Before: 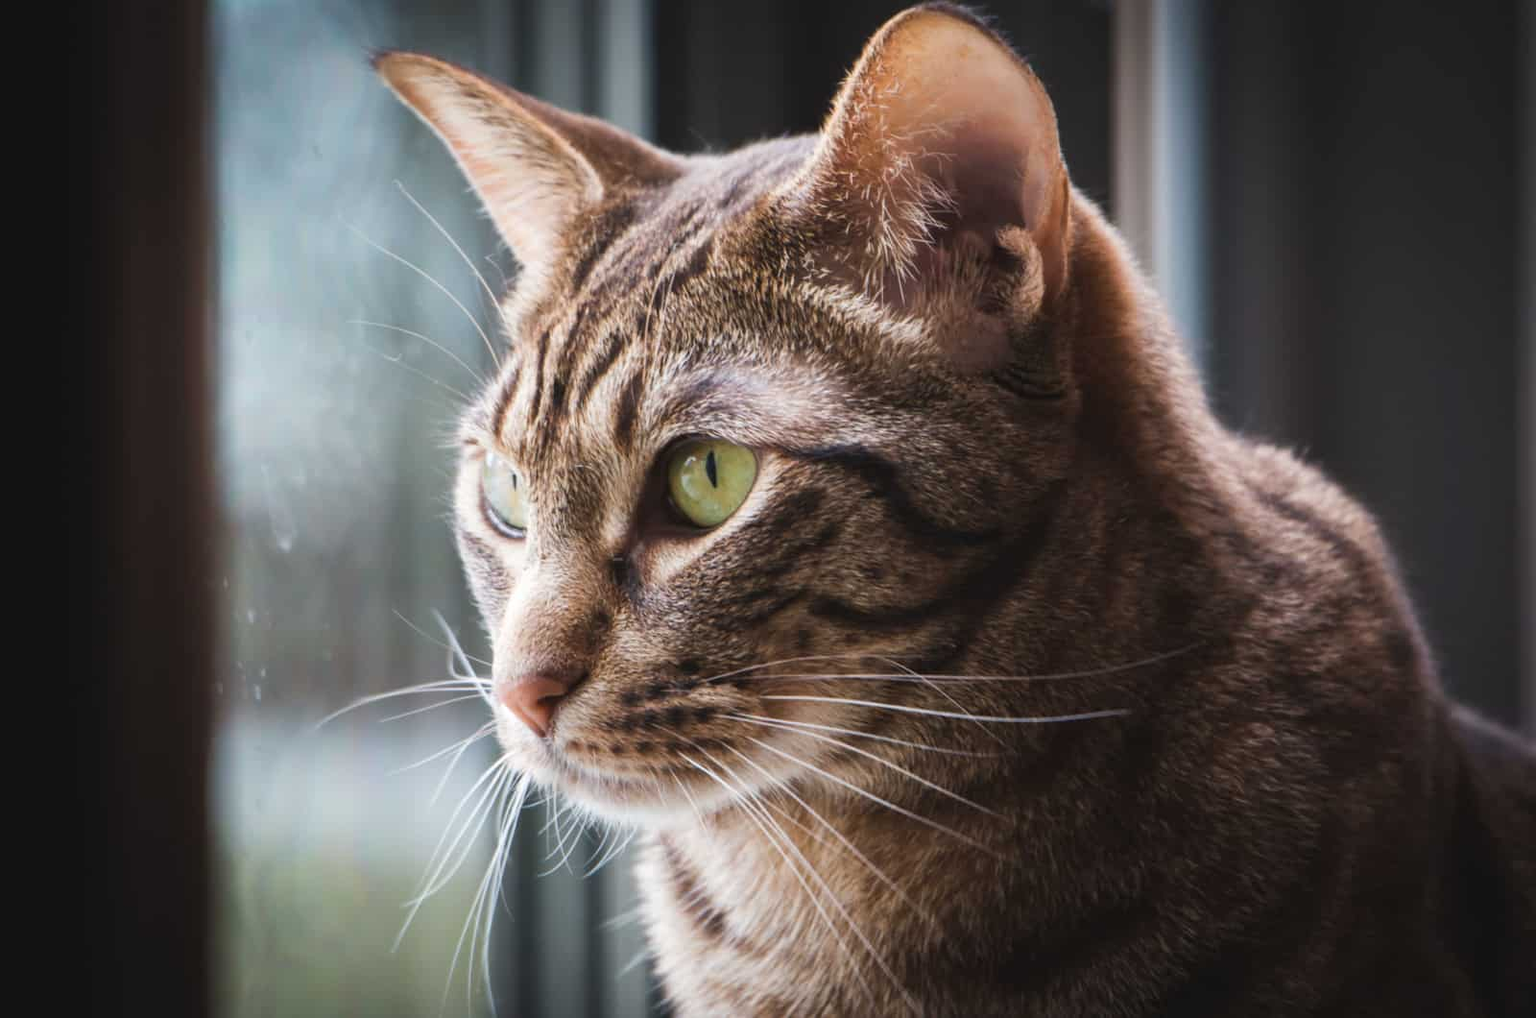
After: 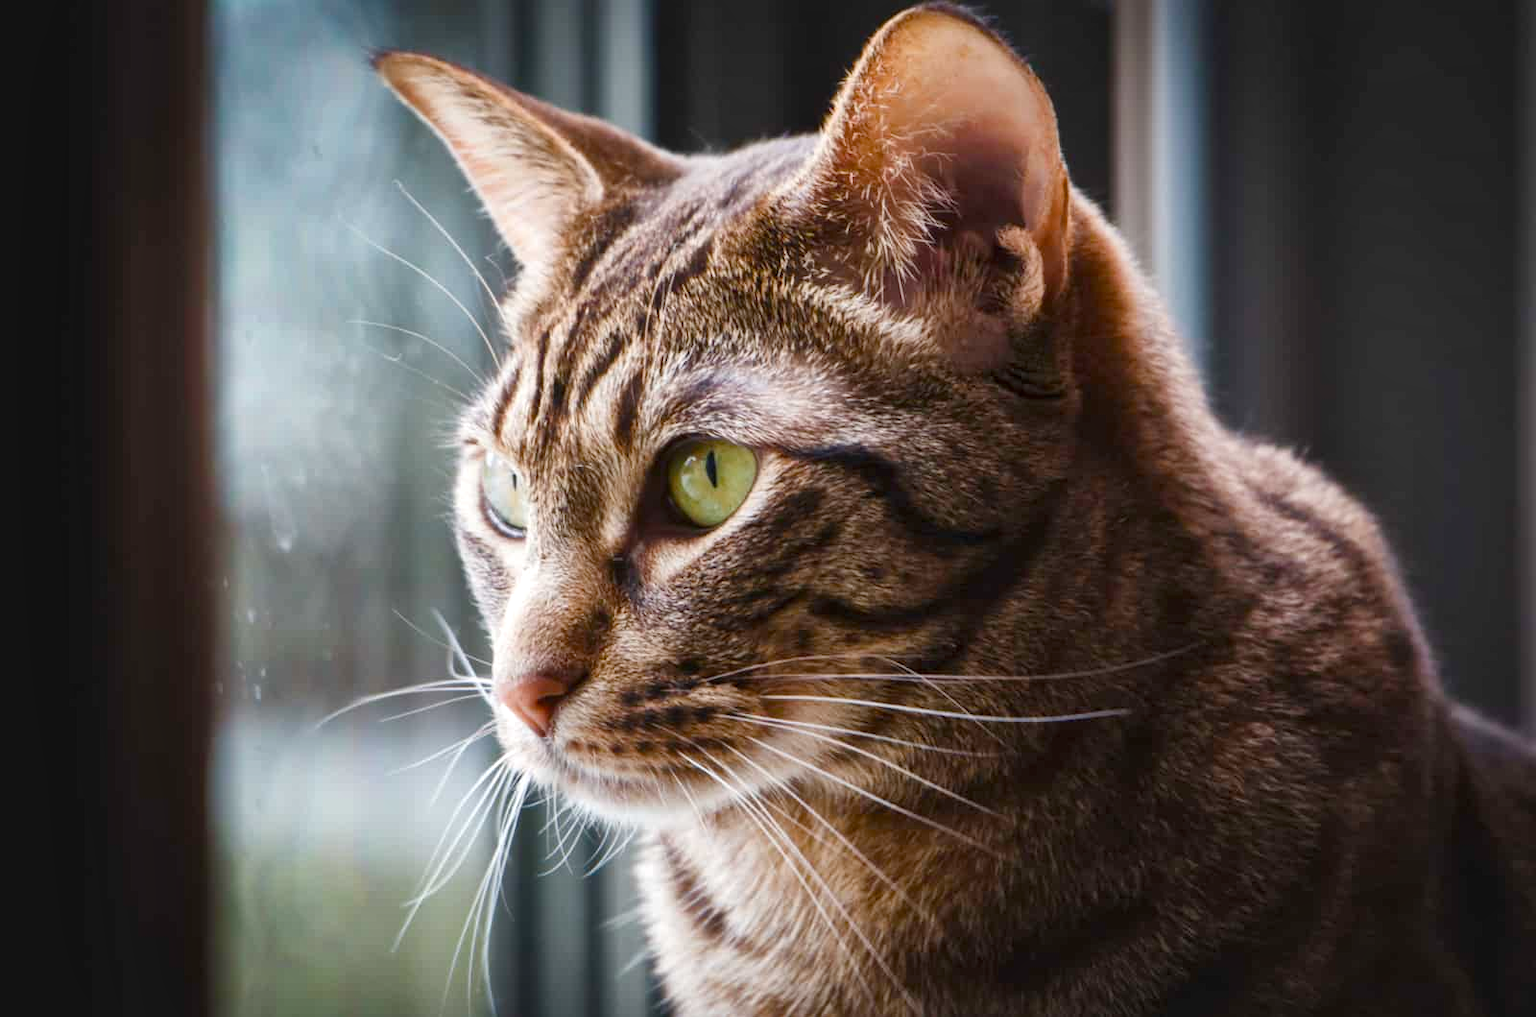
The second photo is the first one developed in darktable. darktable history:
local contrast: mode bilateral grid, contrast 20, coarseness 49, detail 139%, midtone range 0.2
color balance rgb: perceptual saturation grading › global saturation 20%, perceptual saturation grading › highlights -25.369%, perceptual saturation grading › shadows 49.466%
